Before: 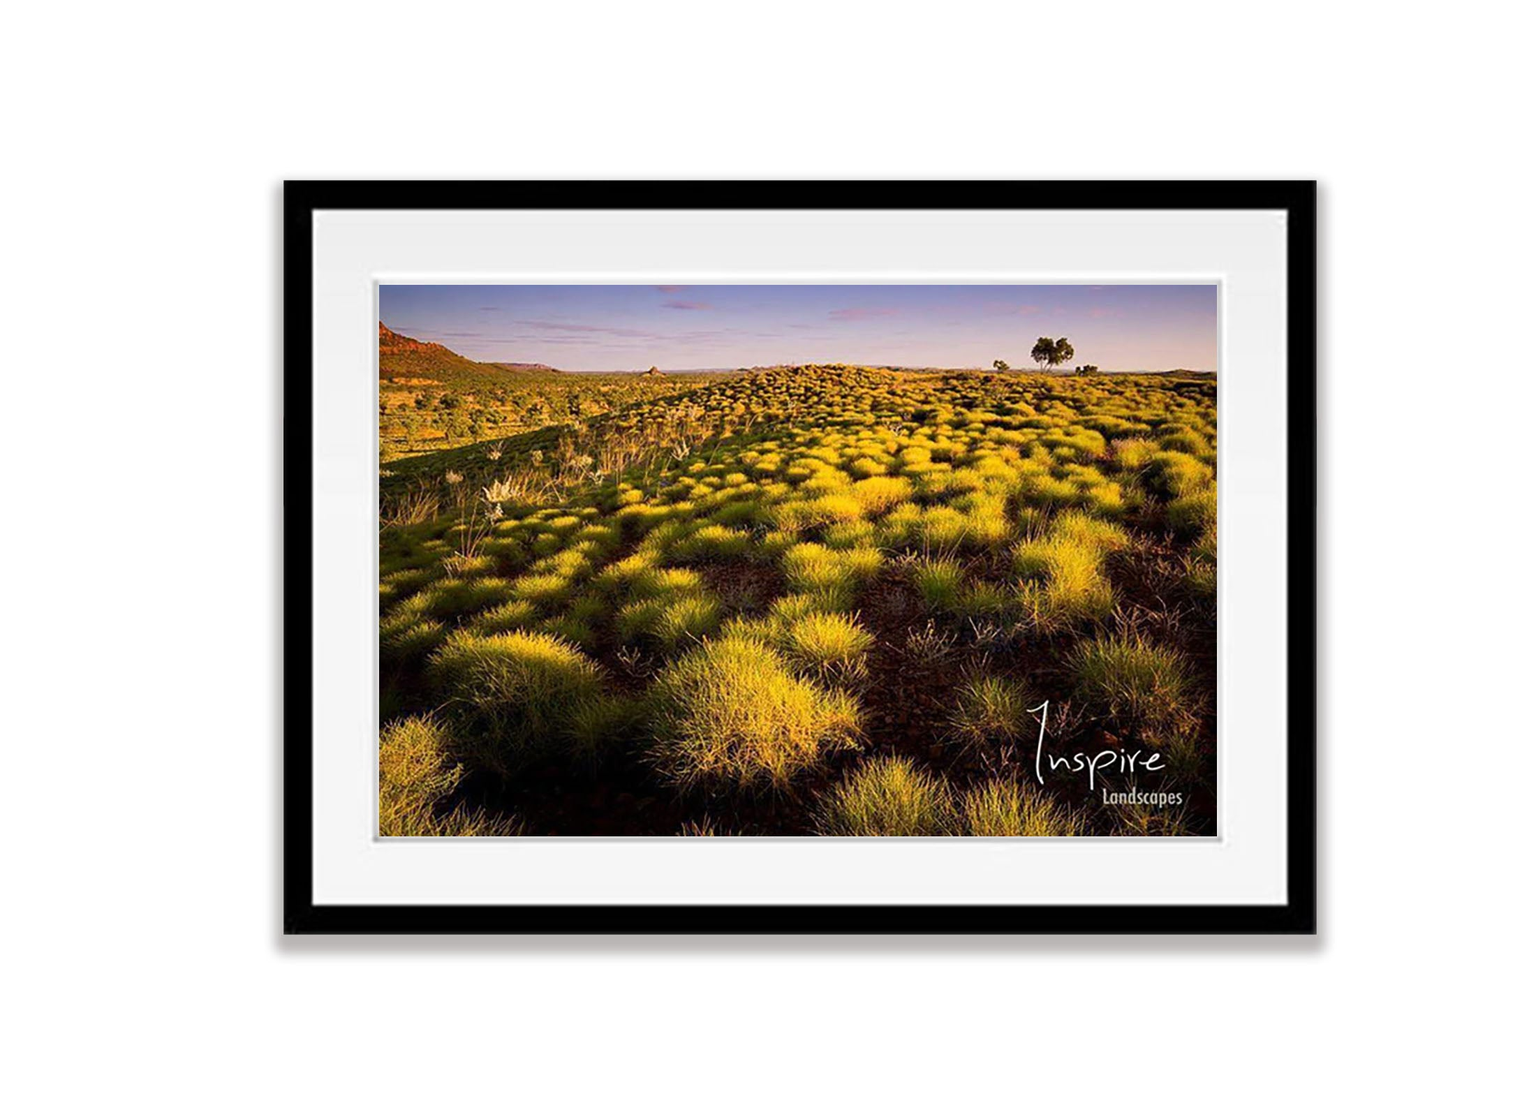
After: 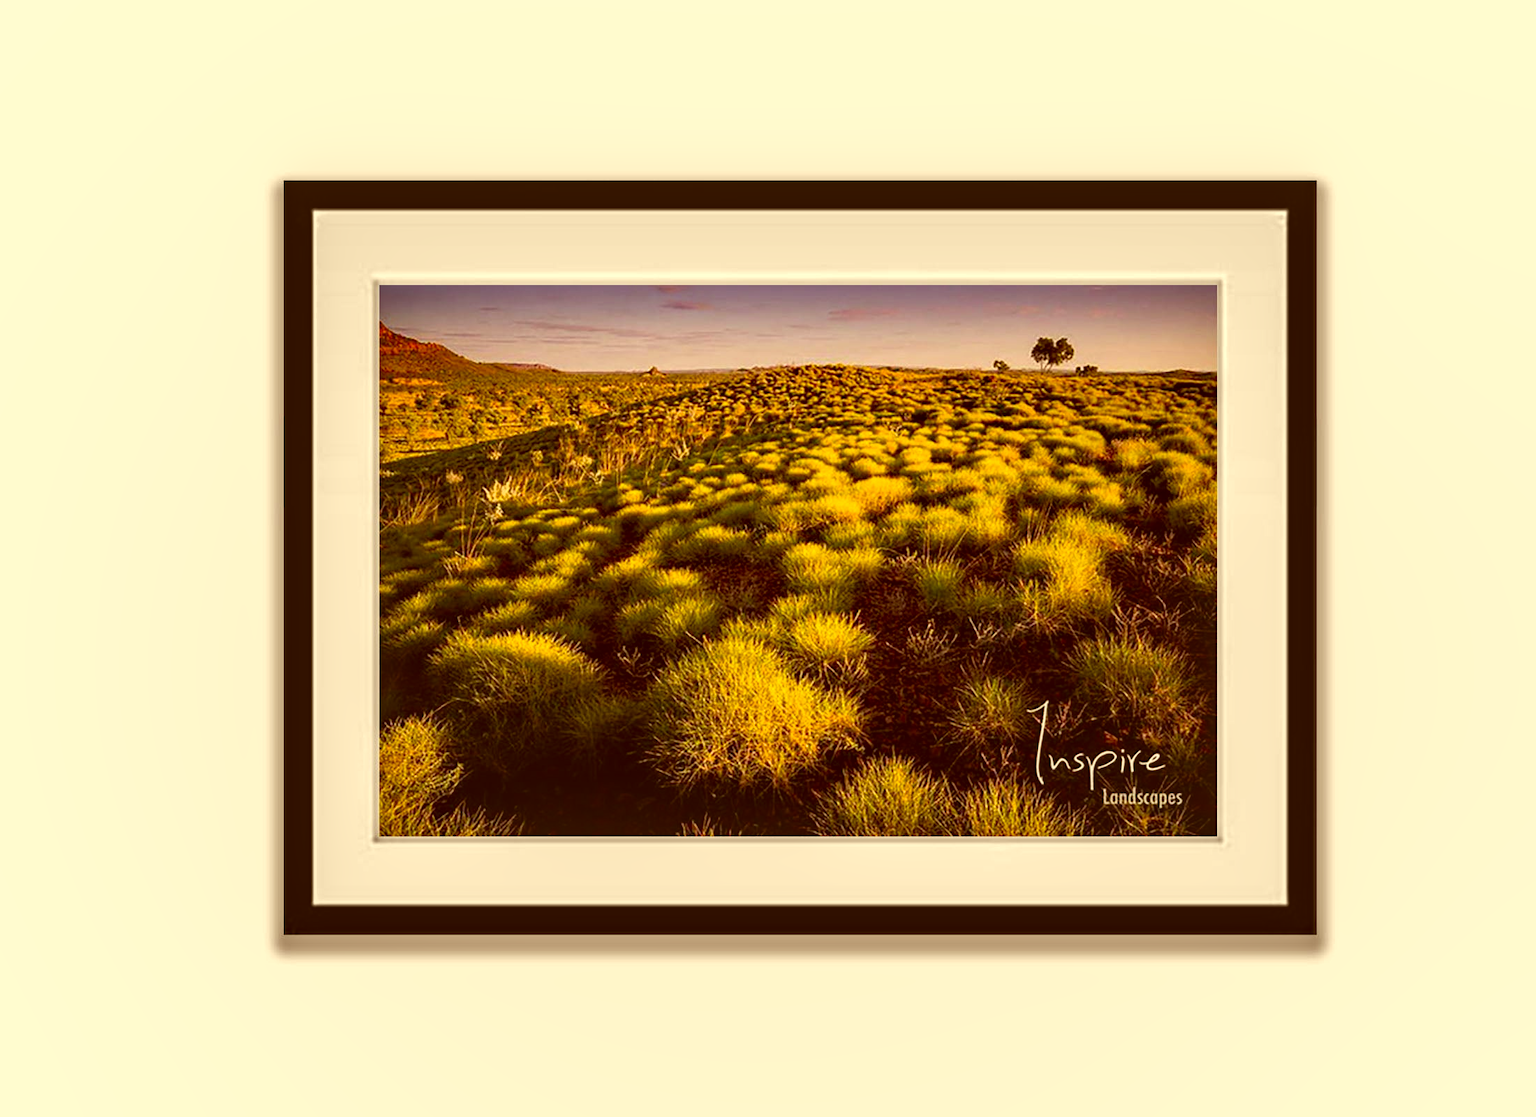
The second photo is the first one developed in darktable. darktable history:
shadows and highlights: shadows 5.24, soften with gaussian
local contrast: on, module defaults
color correction: highlights a* 1.24, highlights b* 23.86, shadows a* 15.67, shadows b* 24.94
